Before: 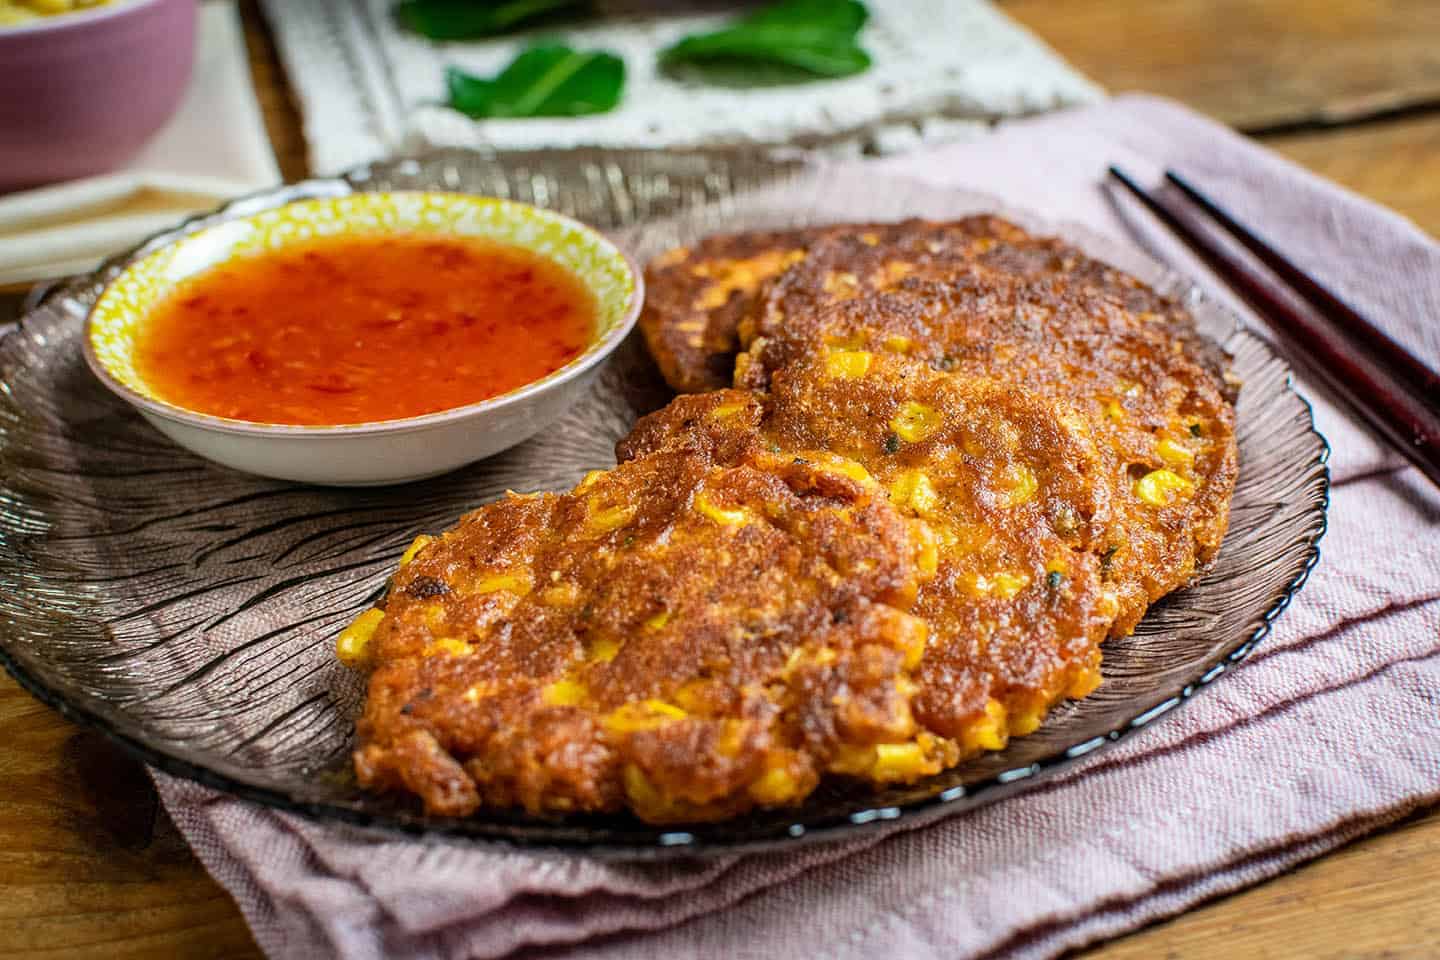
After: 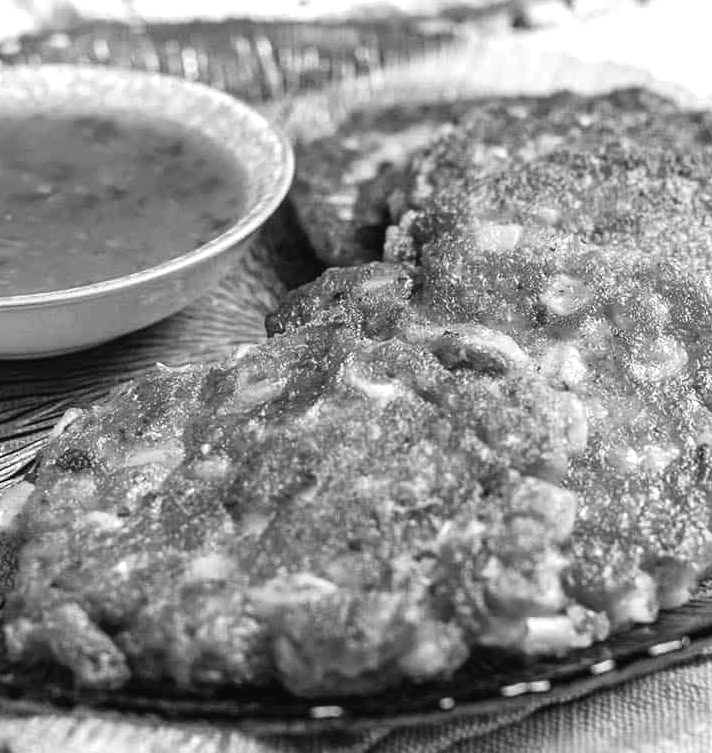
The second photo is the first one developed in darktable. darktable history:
crop and rotate: angle 0.02°, left 24.353%, top 13.219%, right 26.156%, bottom 8.224%
monochrome: on, module defaults
exposure: black level correction -0.002, exposure 0.54 EV, compensate highlight preservation false
color balance rgb: linear chroma grading › global chroma 15%, perceptual saturation grading › global saturation 30%
